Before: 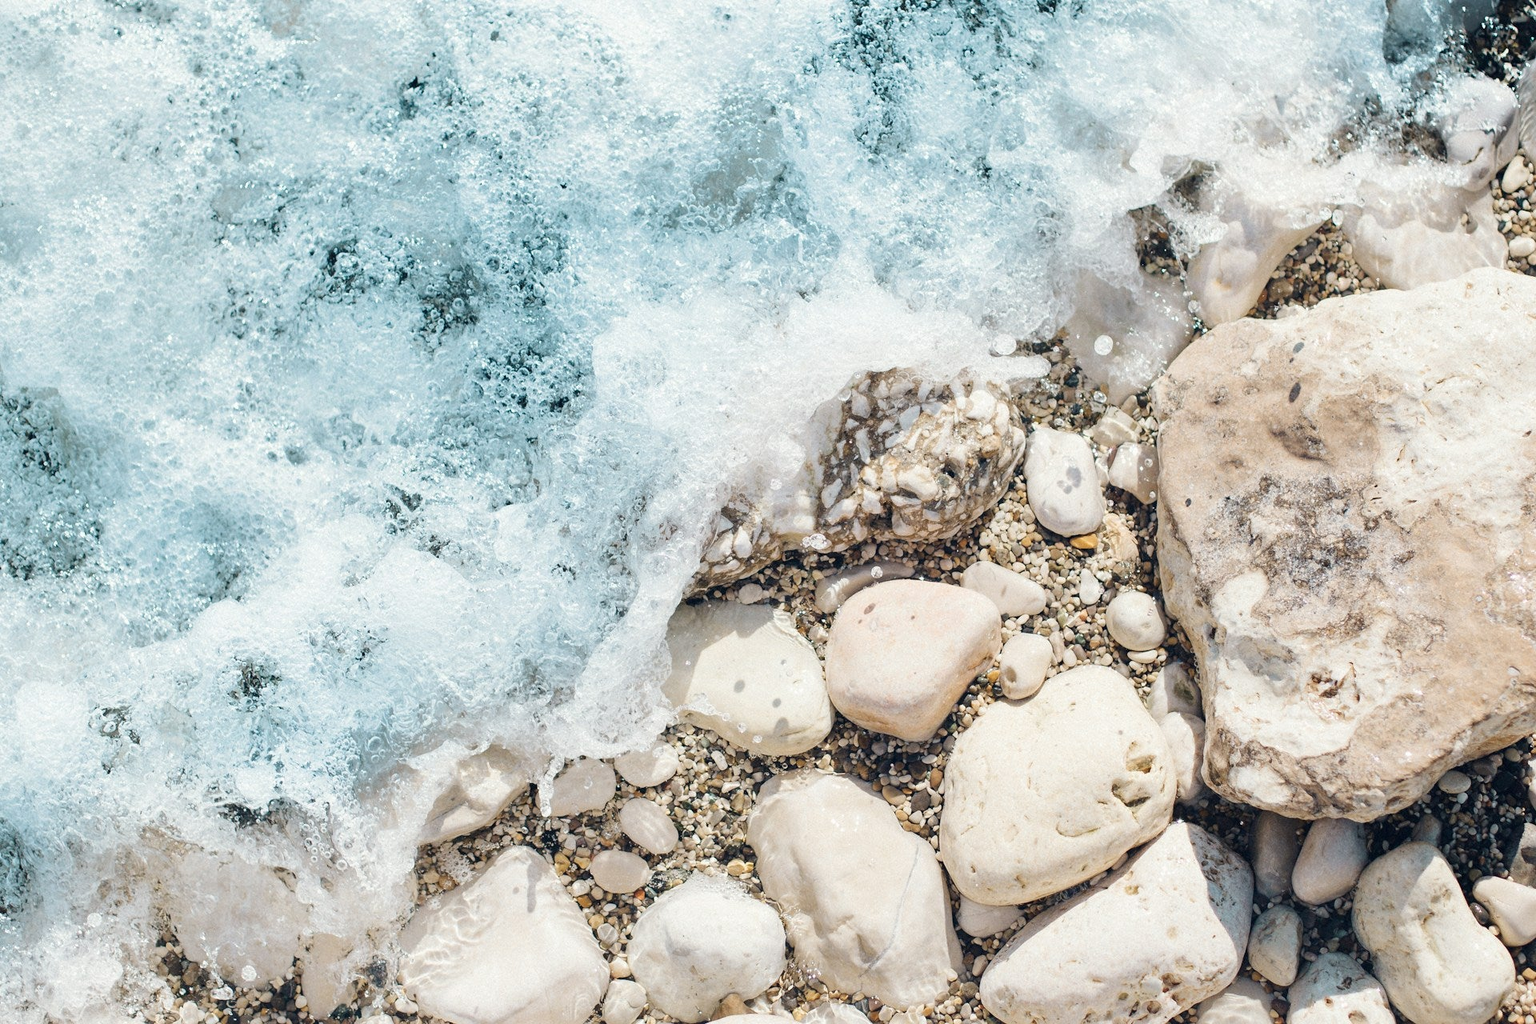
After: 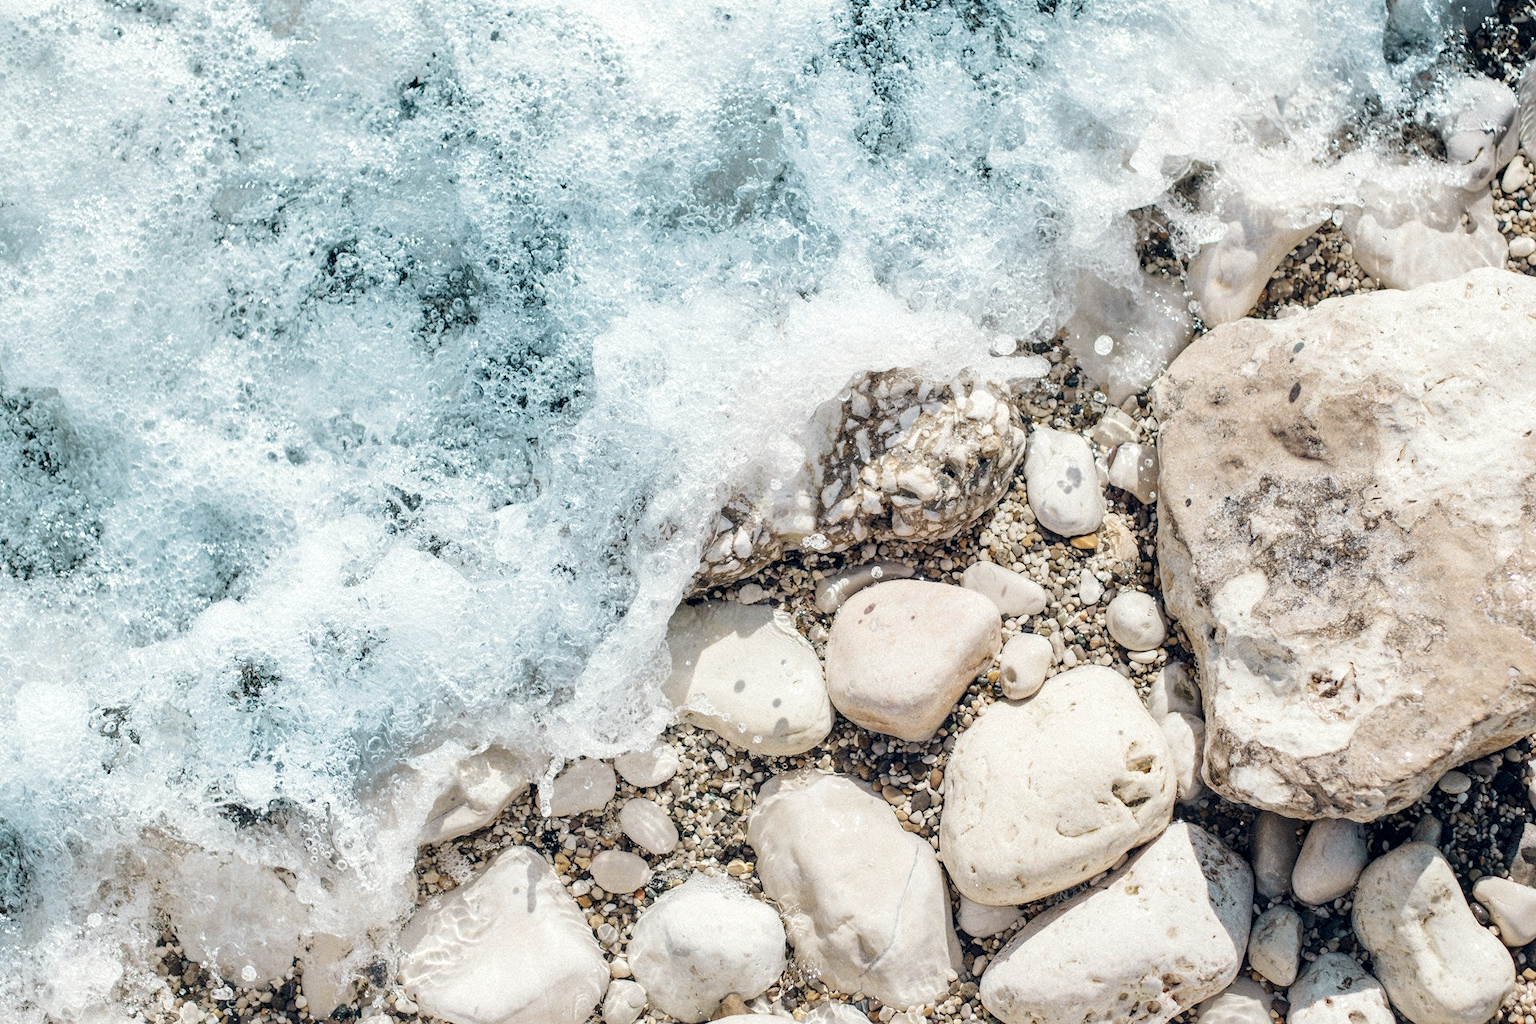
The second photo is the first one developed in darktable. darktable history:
contrast brightness saturation: saturation -0.171
local contrast: on, module defaults
exposure: black level correction 0.004, exposure 0.017 EV, compensate exposure bias true, compensate highlight preservation false
